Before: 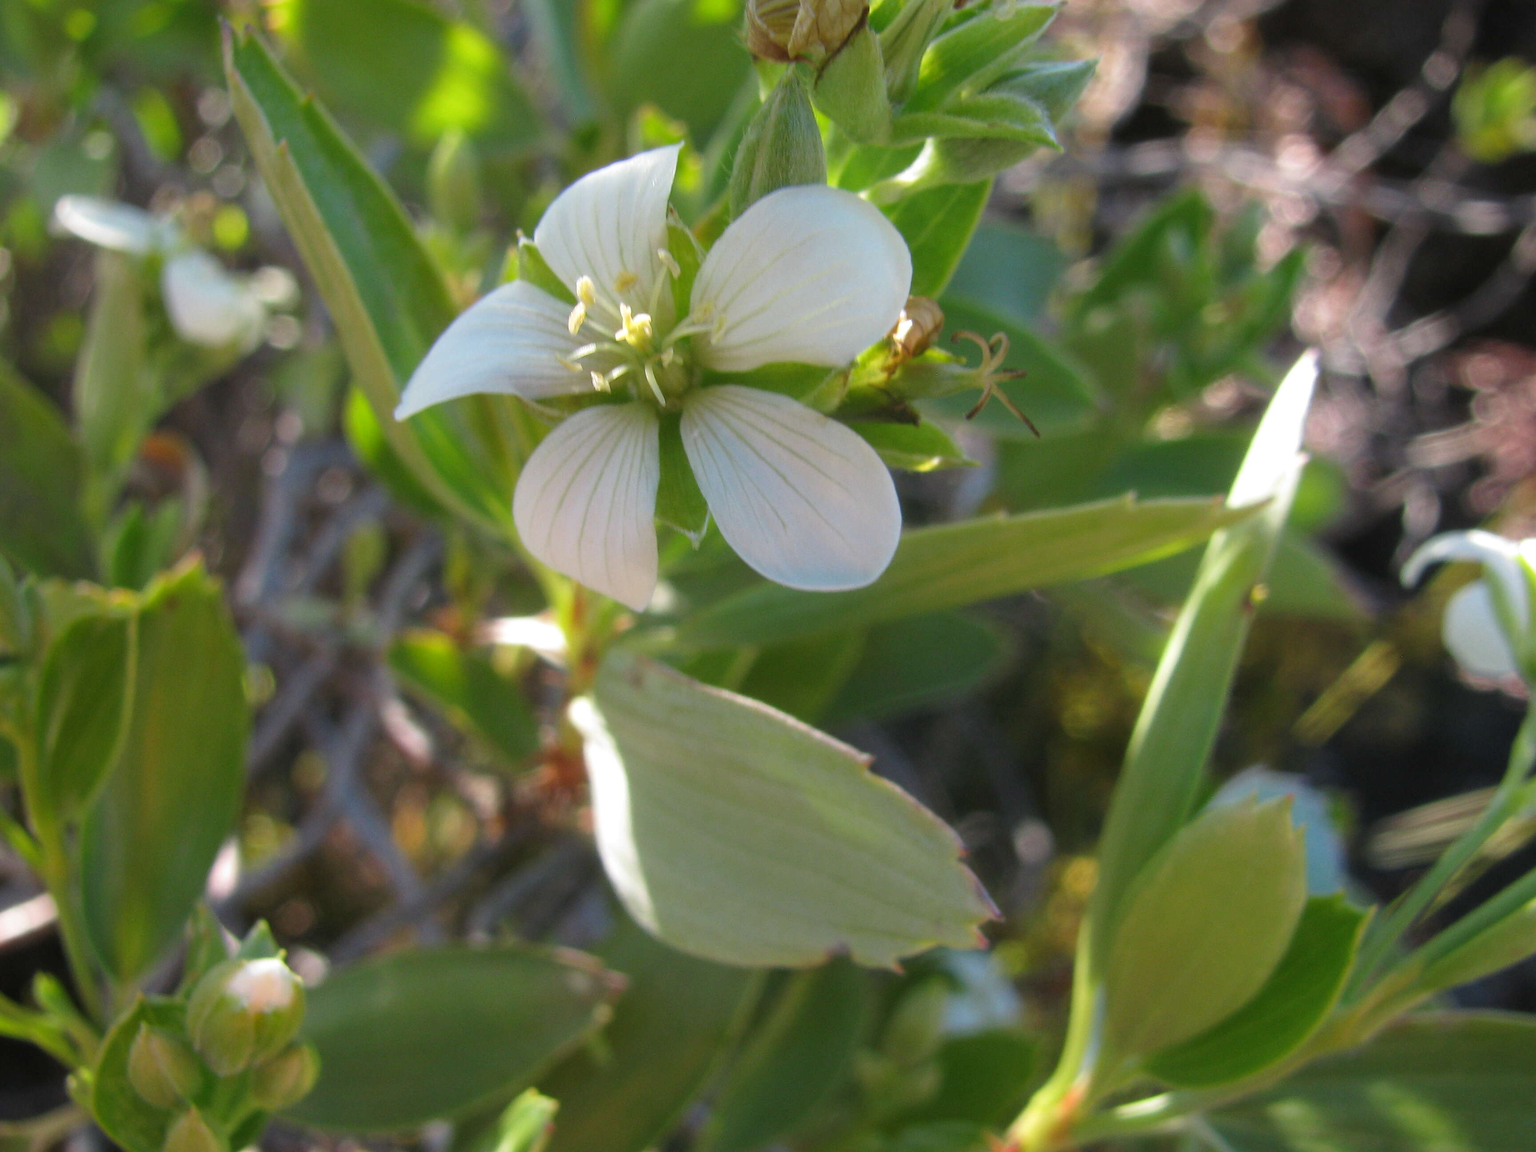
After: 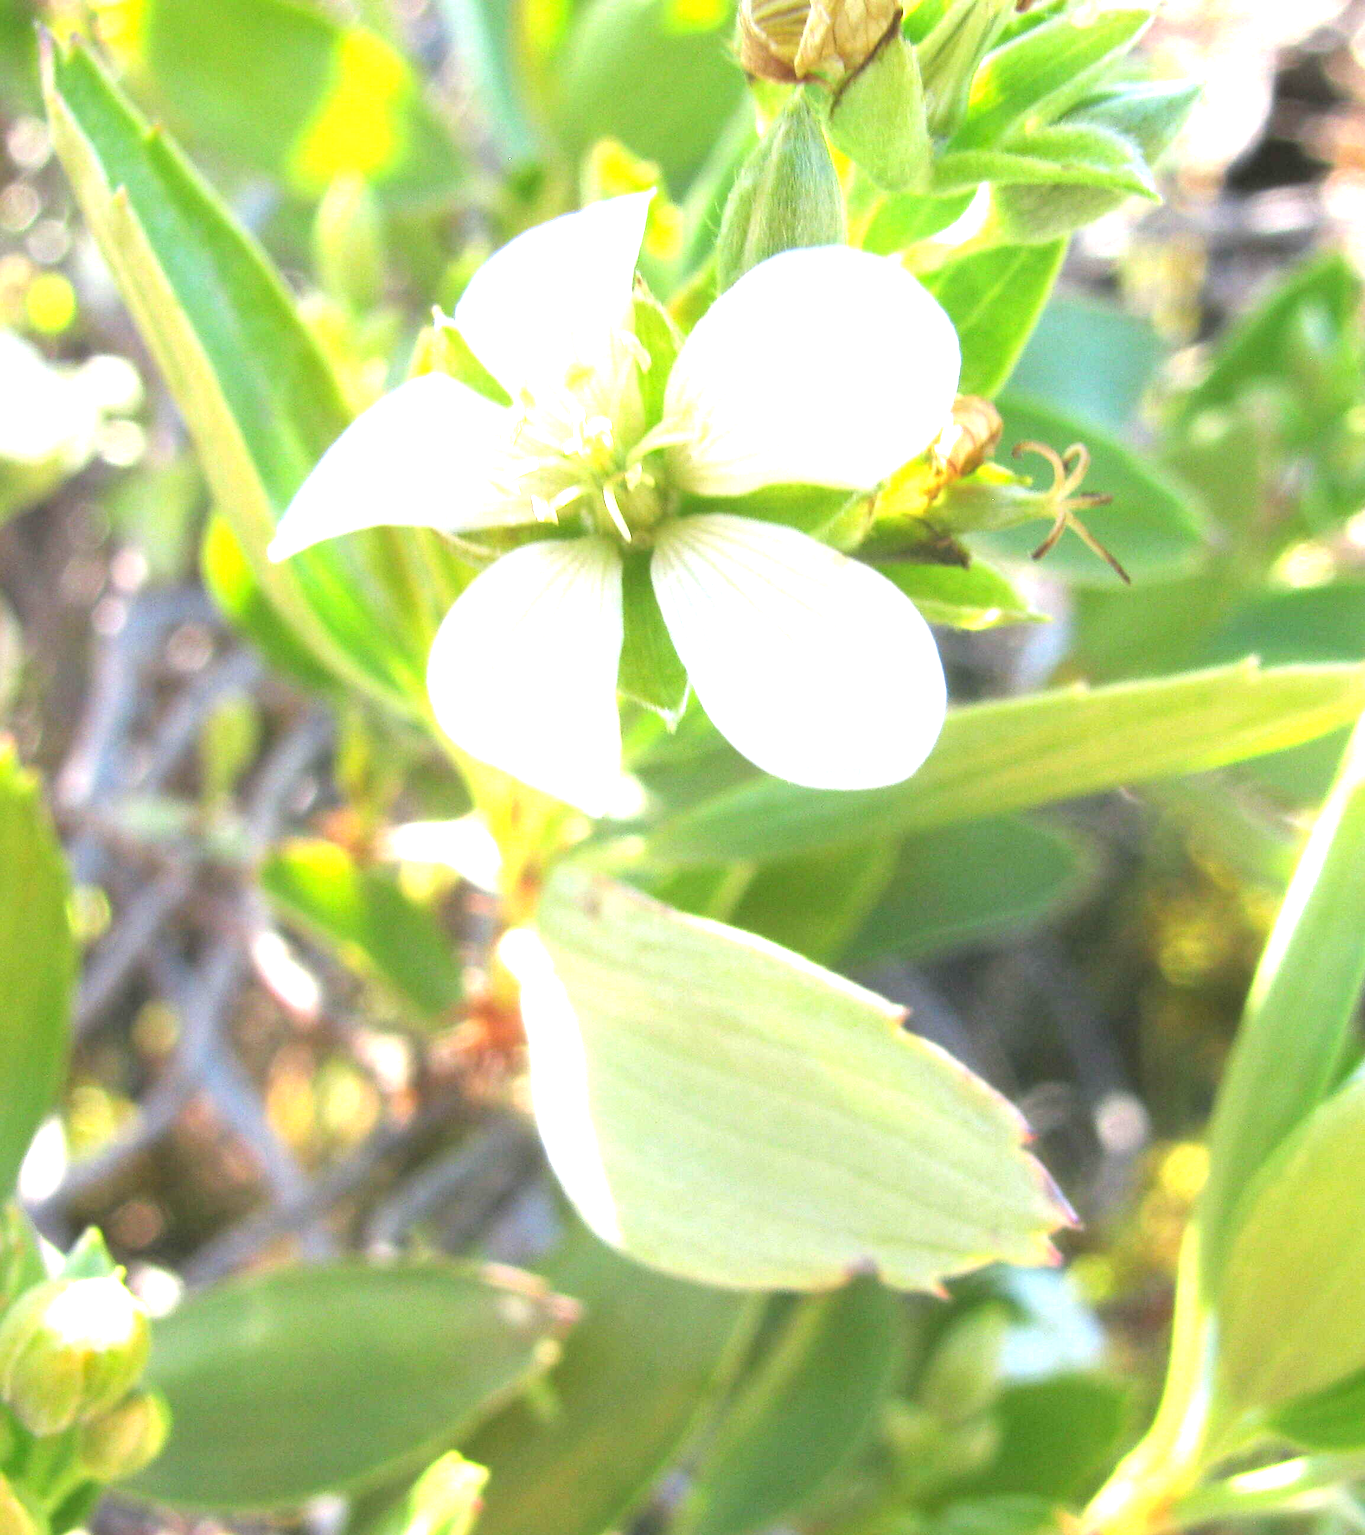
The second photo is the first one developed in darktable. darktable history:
crop and rotate: left 12.541%, right 20.806%
exposure: black level correction 0, exposure 2.094 EV, compensate highlight preservation false
